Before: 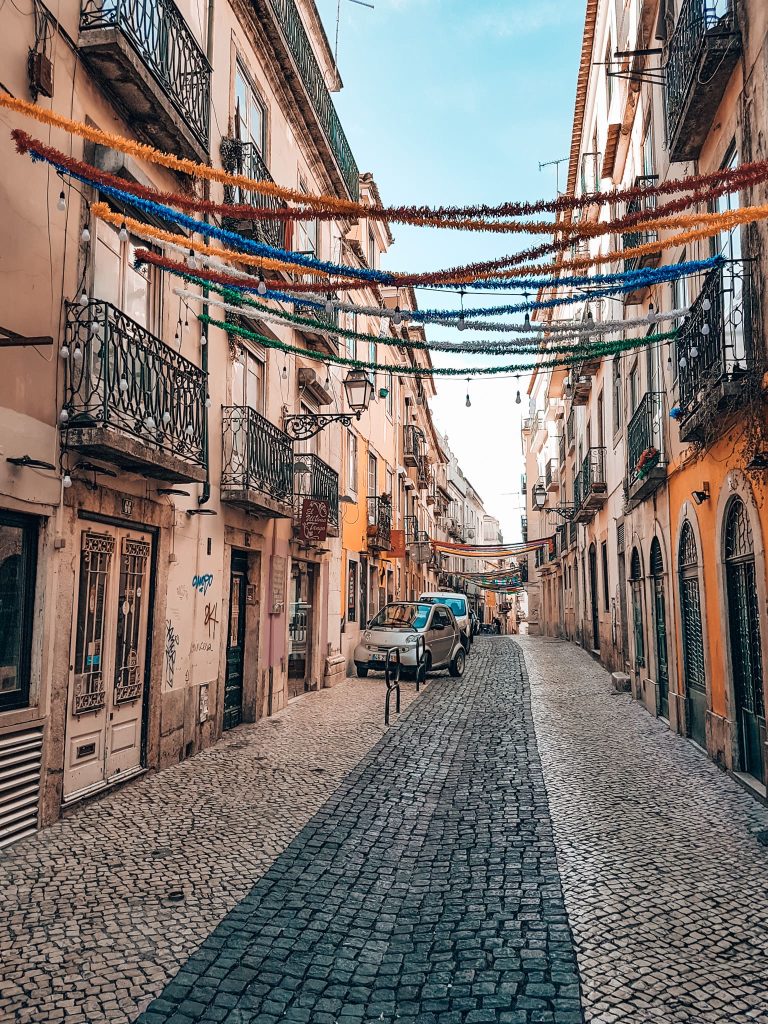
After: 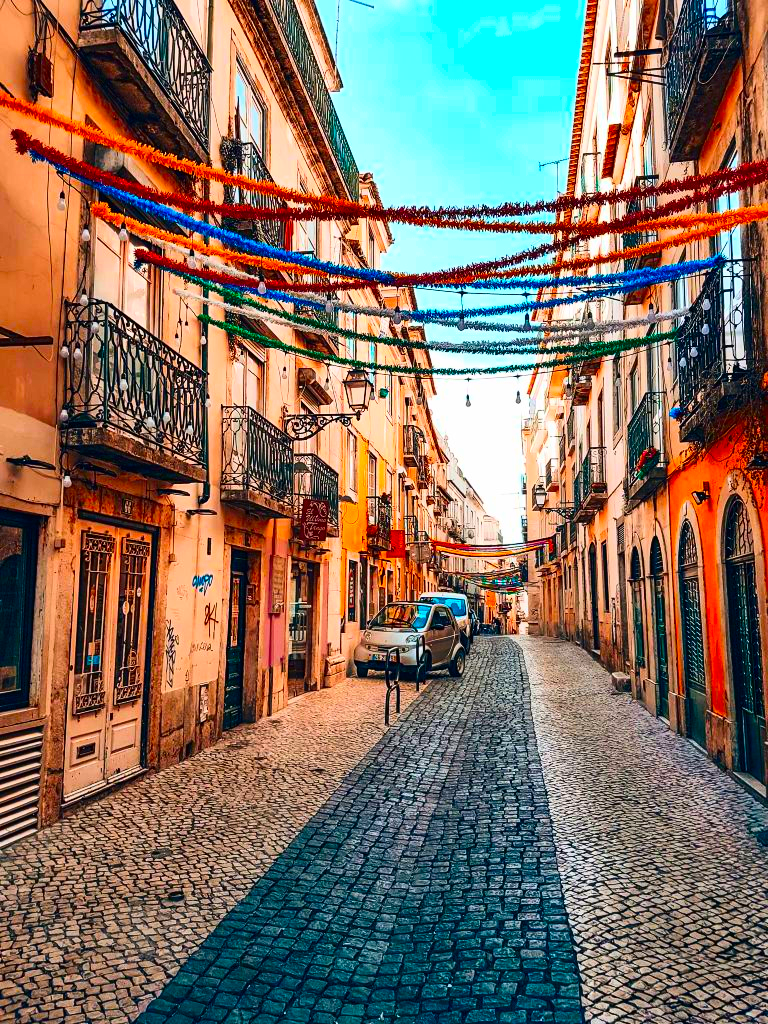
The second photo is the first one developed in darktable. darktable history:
color balance rgb: linear chroma grading › global chroma 15%, perceptual saturation grading › global saturation 30%
contrast brightness saturation: contrast 0.26, brightness 0.02, saturation 0.87
